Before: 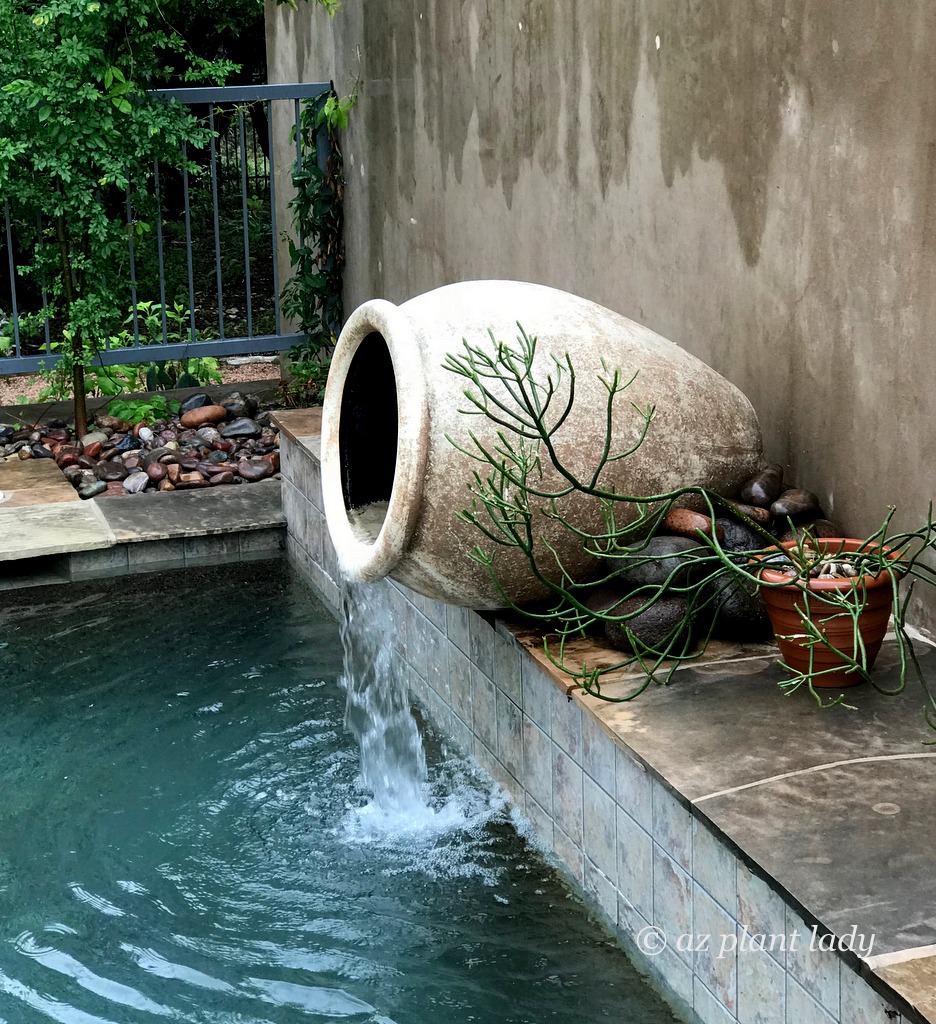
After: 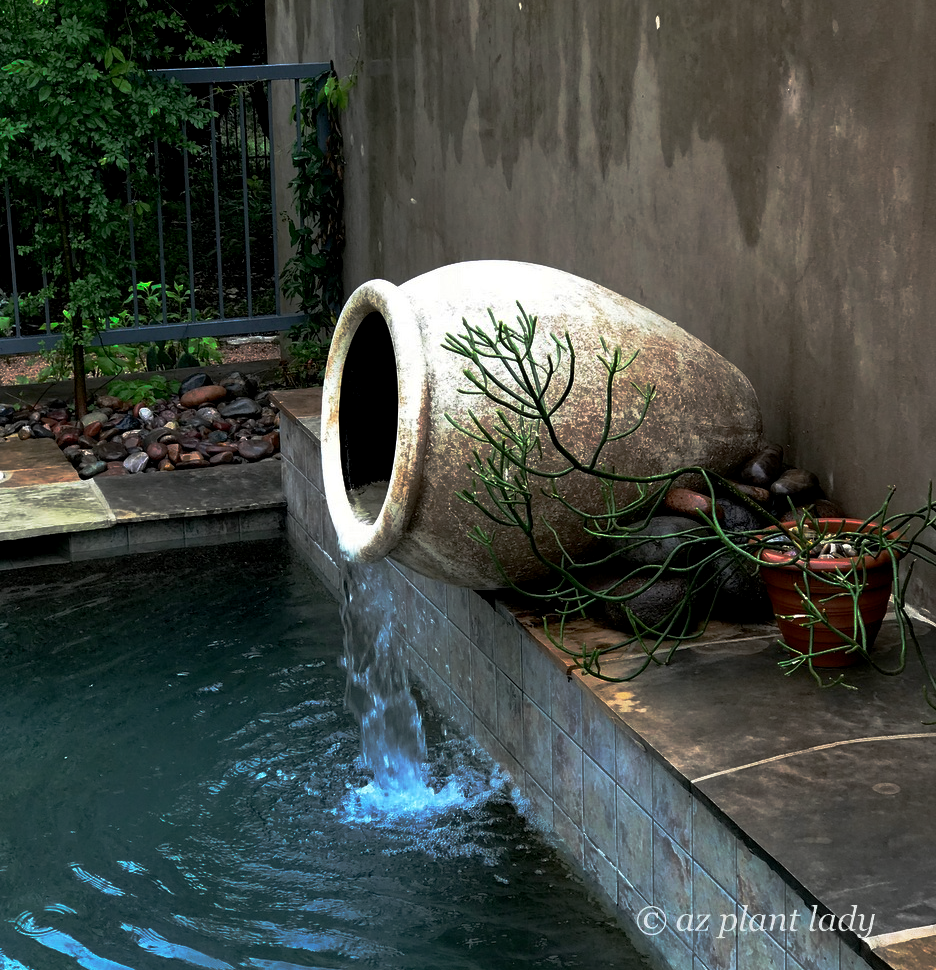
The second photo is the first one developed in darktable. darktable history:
exposure: black level correction 0.004, exposure 0.016 EV, compensate exposure bias true, compensate highlight preservation false
base curve: curves: ch0 [(0, 0) (0.564, 0.291) (0.802, 0.731) (1, 1)], preserve colors none
crop and rotate: top 1.997%, bottom 3.237%
